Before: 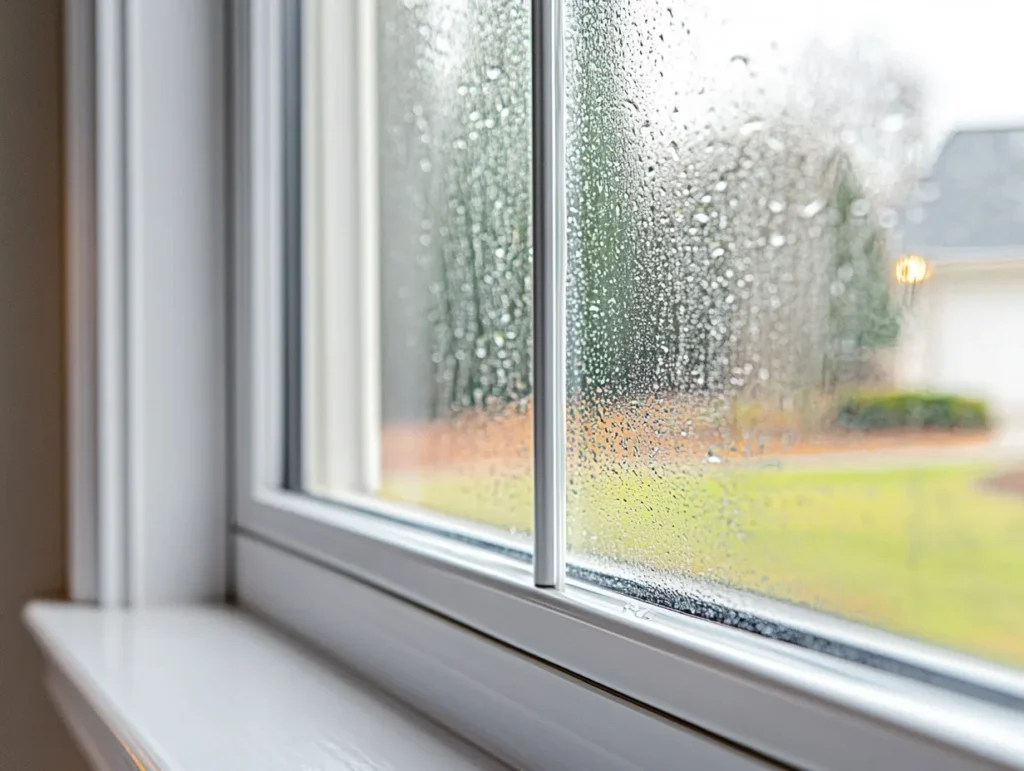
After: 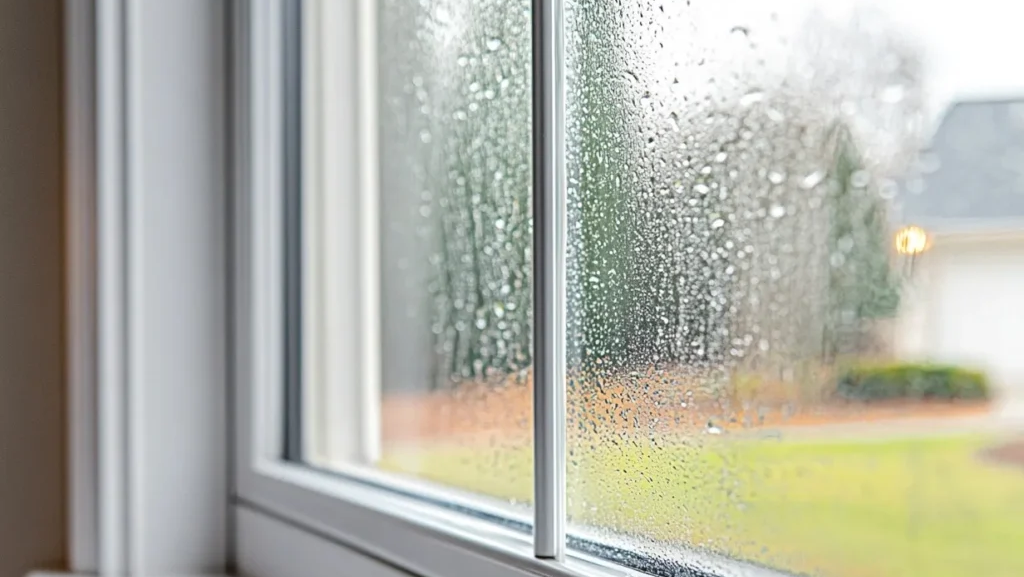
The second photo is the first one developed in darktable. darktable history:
crop: top 3.832%, bottom 21.288%
